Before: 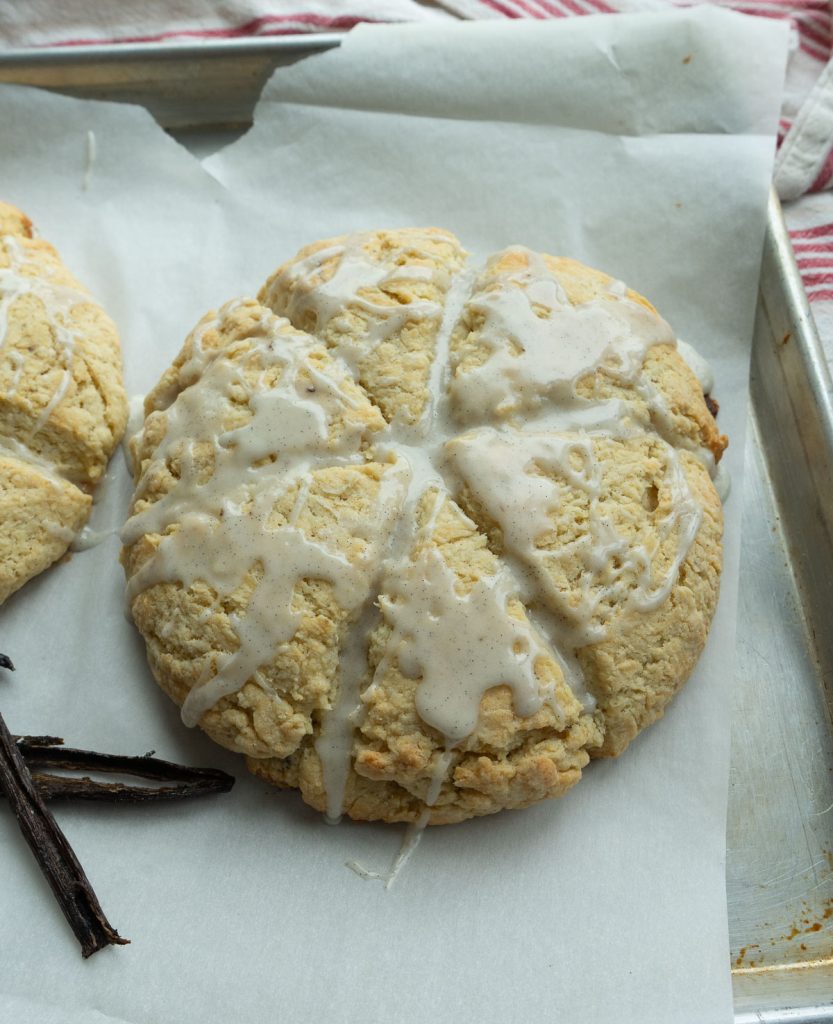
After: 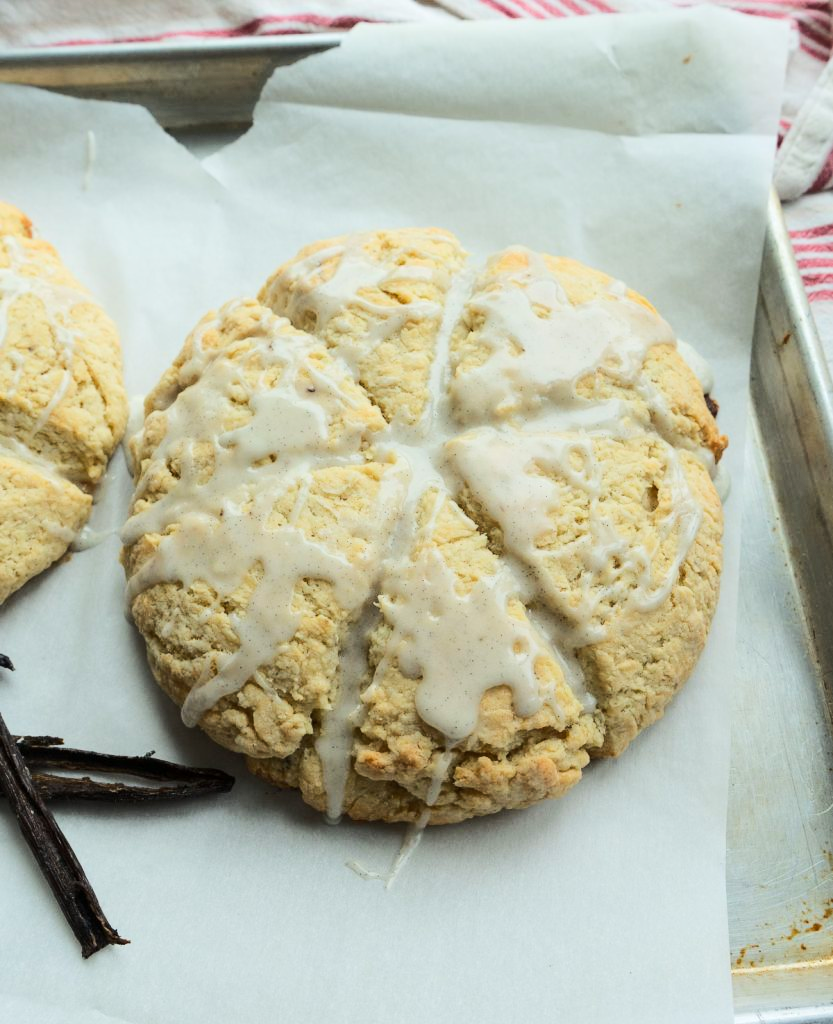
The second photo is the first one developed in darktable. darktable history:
local contrast: mode bilateral grid, contrast 15, coarseness 36, detail 105%, midtone range 0.2
rgb curve: curves: ch0 [(0, 0) (0.284, 0.292) (0.505, 0.644) (1, 1)]; ch1 [(0, 0) (0.284, 0.292) (0.505, 0.644) (1, 1)]; ch2 [(0, 0) (0.284, 0.292) (0.505, 0.644) (1, 1)], compensate middle gray true
